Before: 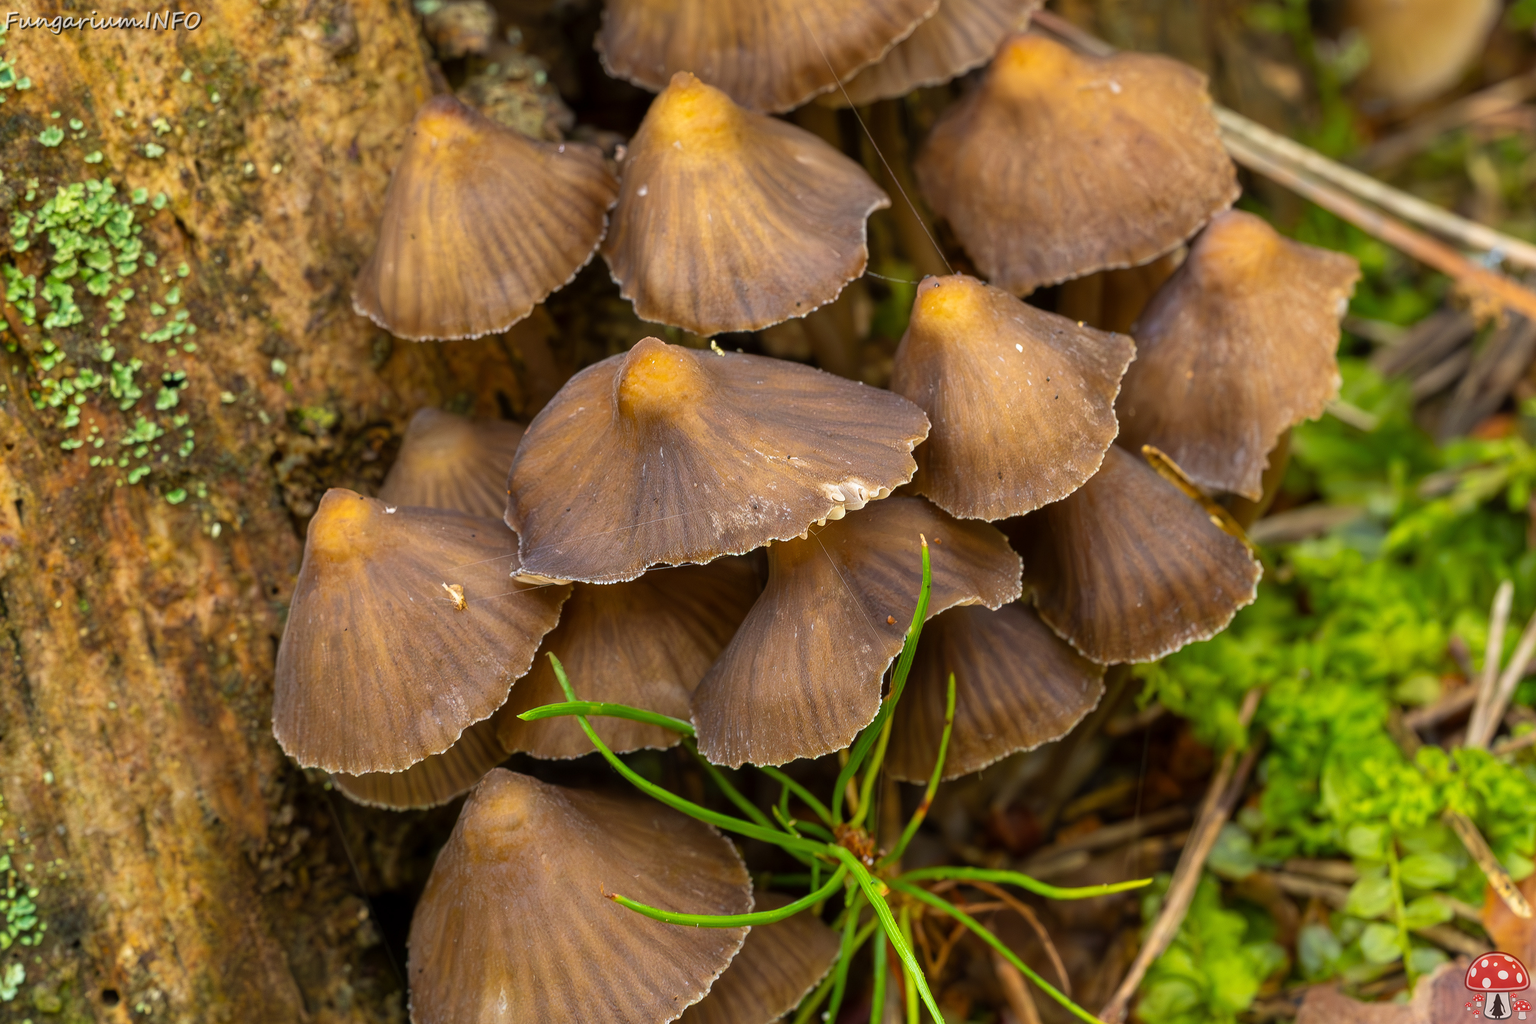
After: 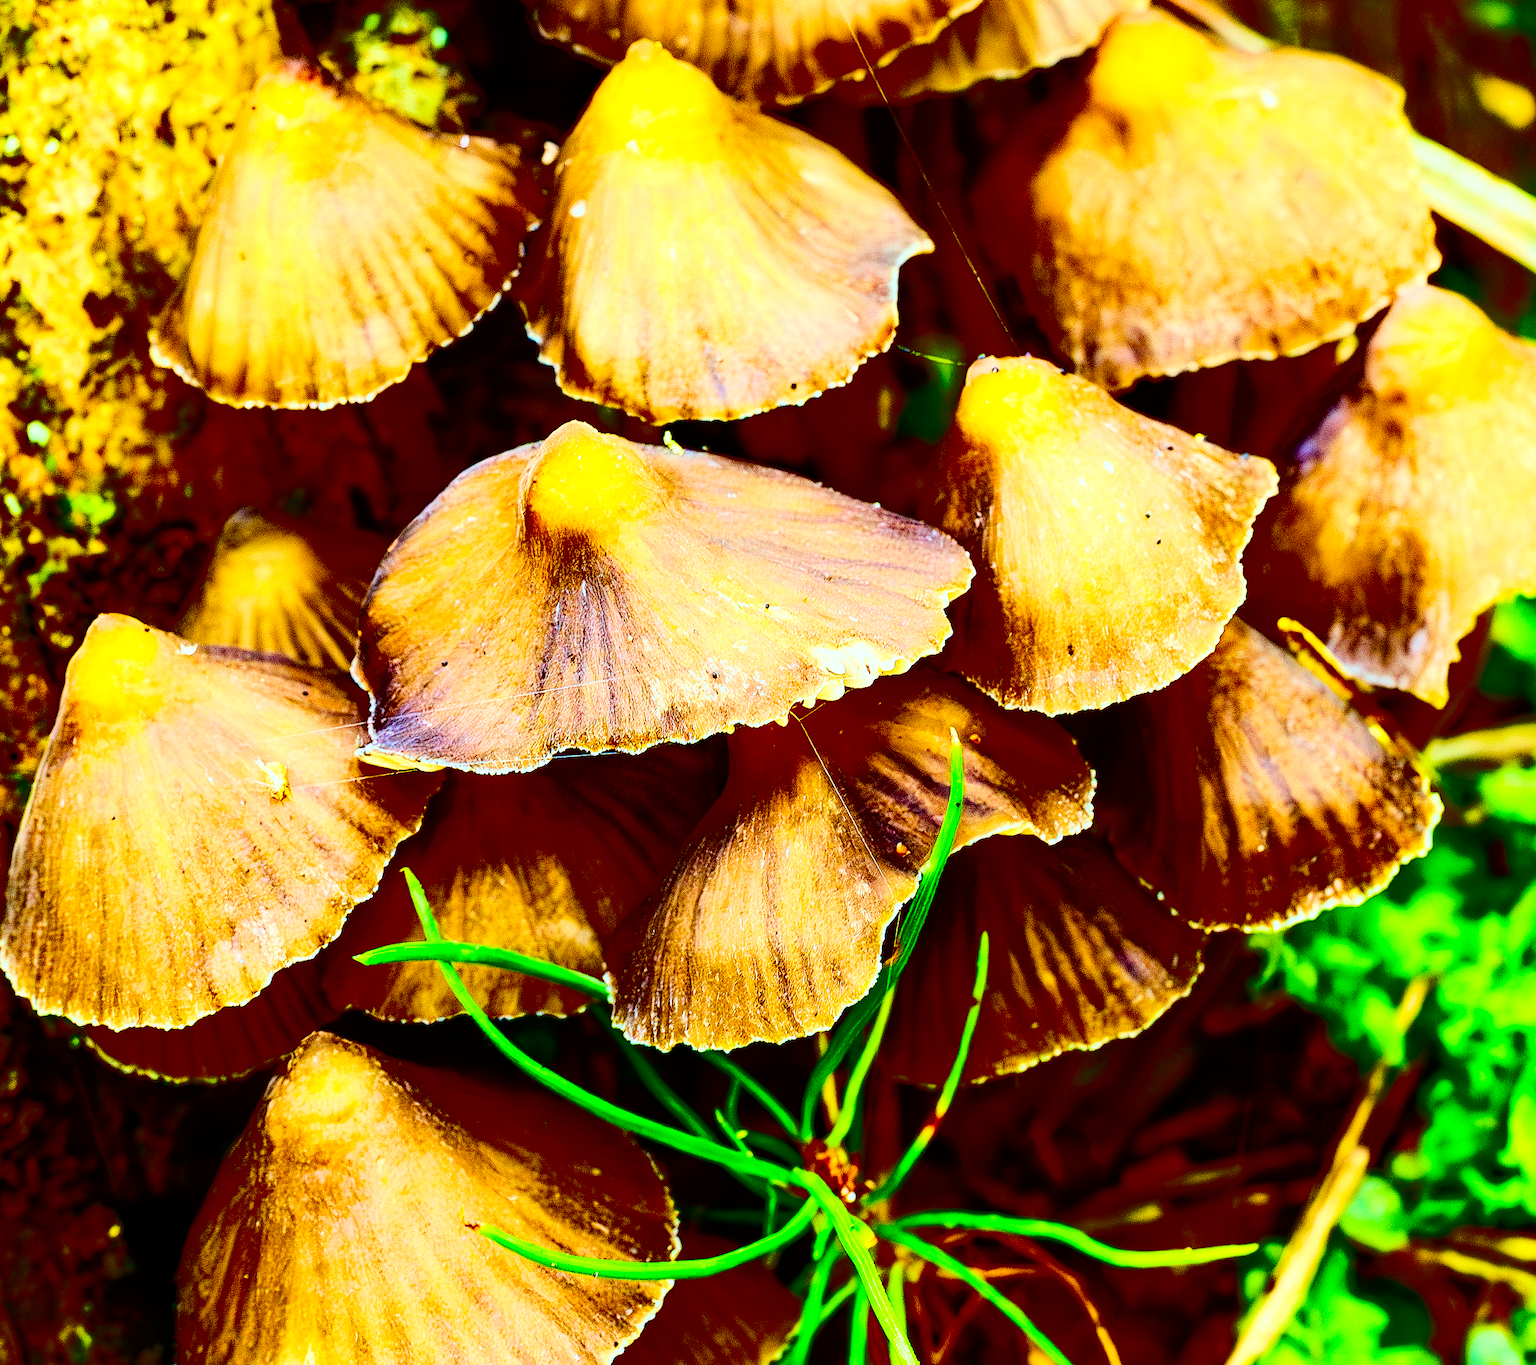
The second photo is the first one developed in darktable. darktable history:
color correction: highlights a* -8, highlights b* 3.1
velvia: strength 51%, mid-tones bias 0.51
crop and rotate: angle -3.27°, left 14.277%, top 0.028%, right 10.766%, bottom 0.028%
contrast brightness saturation: contrast 0.77, brightness -1, saturation 1
base curve: curves: ch0 [(0, 0) (0, 0) (0.002, 0.001) (0.008, 0.003) (0.019, 0.011) (0.037, 0.037) (0.064, 0.11) (0.102, 0.232) (0.152, 0.379) (0.216, 0.524) (0.296, 0.665) (0.394, 0.789) (0.512, 0.881) (0.651, 0.945) (0.813, 0.986) (1, 1)], preserve colors none
rgb levels: preserve colors max RGB
color calibration: illuminant F (fluorescent), F source F9 (Cool White Deluxe 4150 K) – high CRI, x 0.374, y 0.373, temperature 4158.34 K
